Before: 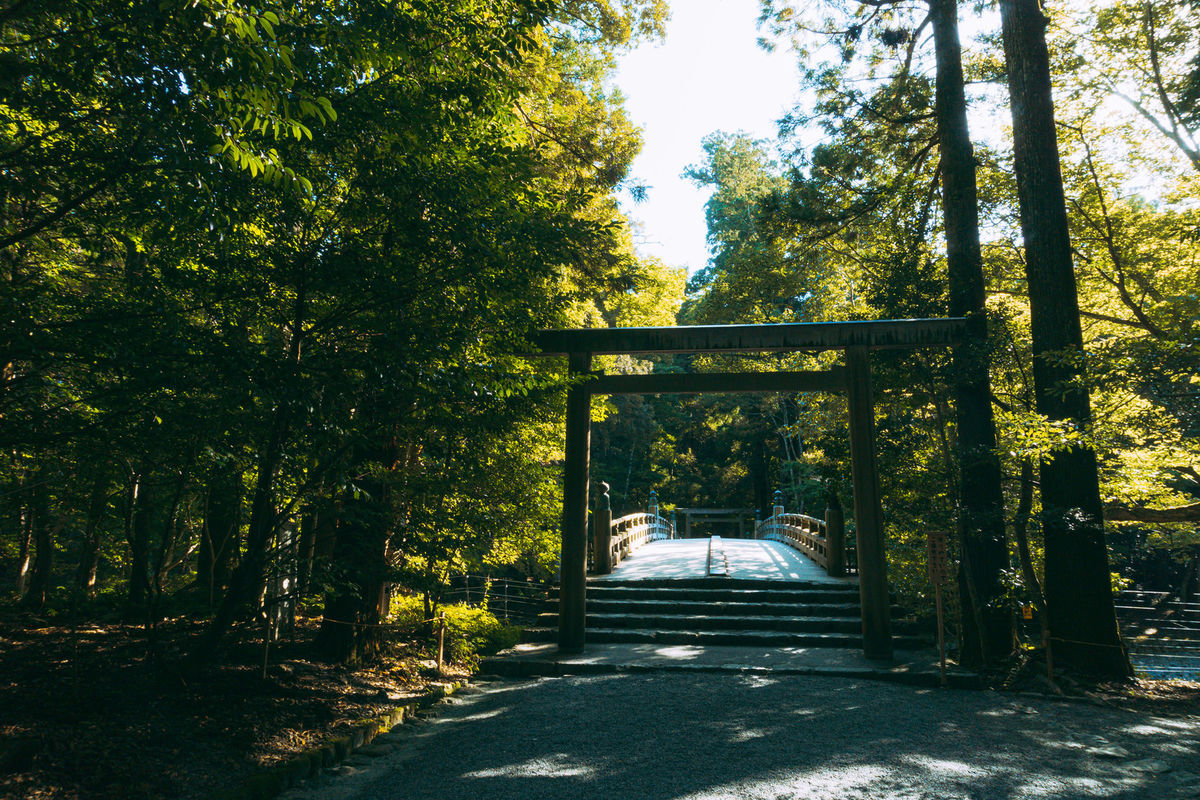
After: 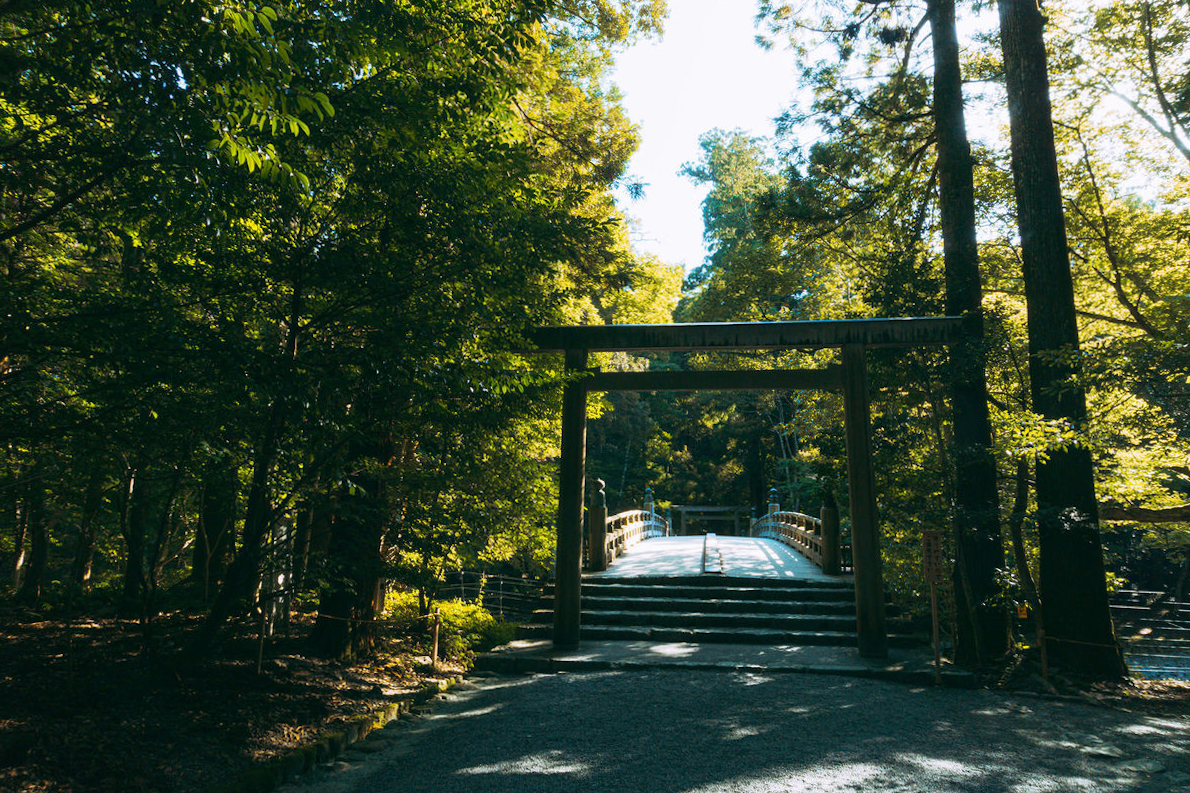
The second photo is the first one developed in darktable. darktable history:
crop and rotate: angle -0.293°
